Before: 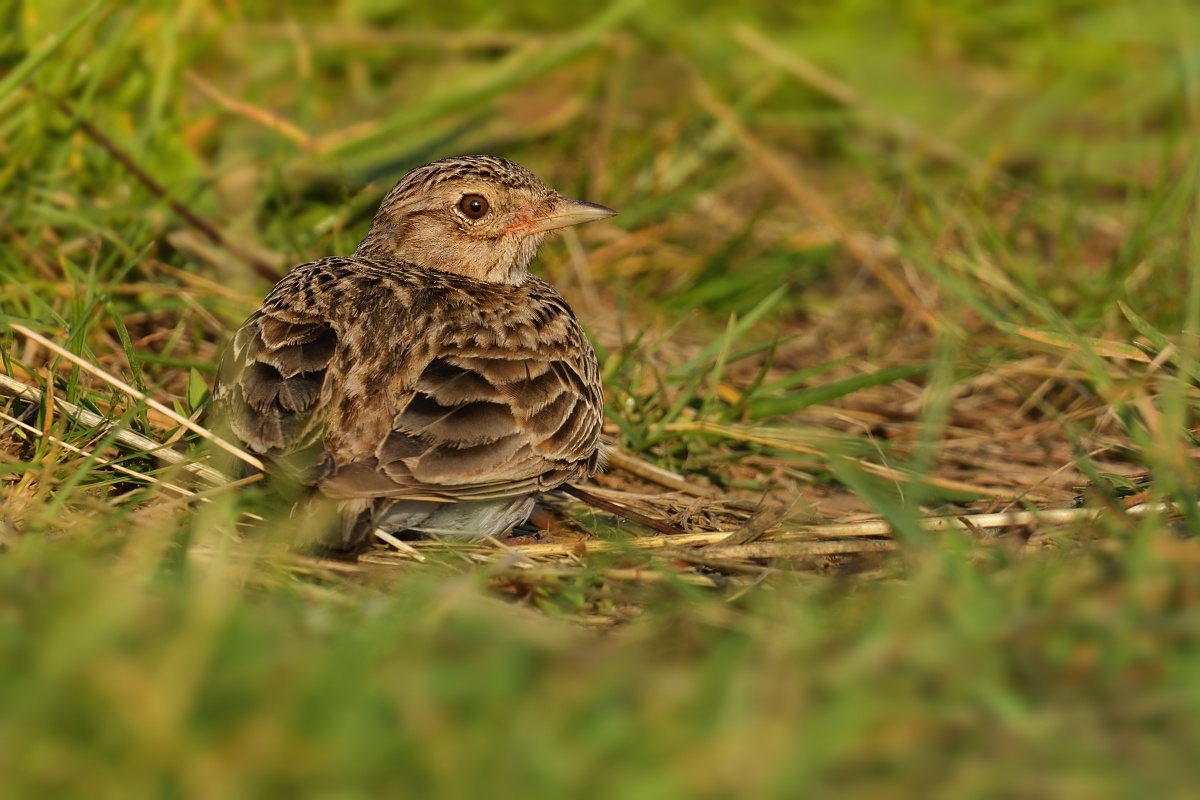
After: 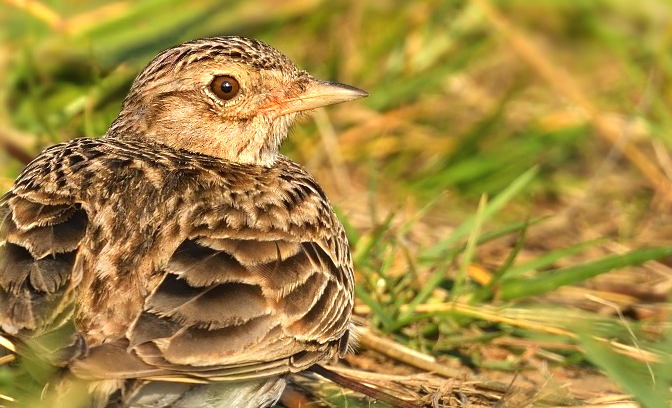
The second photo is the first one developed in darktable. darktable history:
exposure: black level correction 0, exposure 1.02 EV, compensate highlight preservation false
crop: left 20.827%, top 14.978%, right 21.89%, bottom 33.755%
